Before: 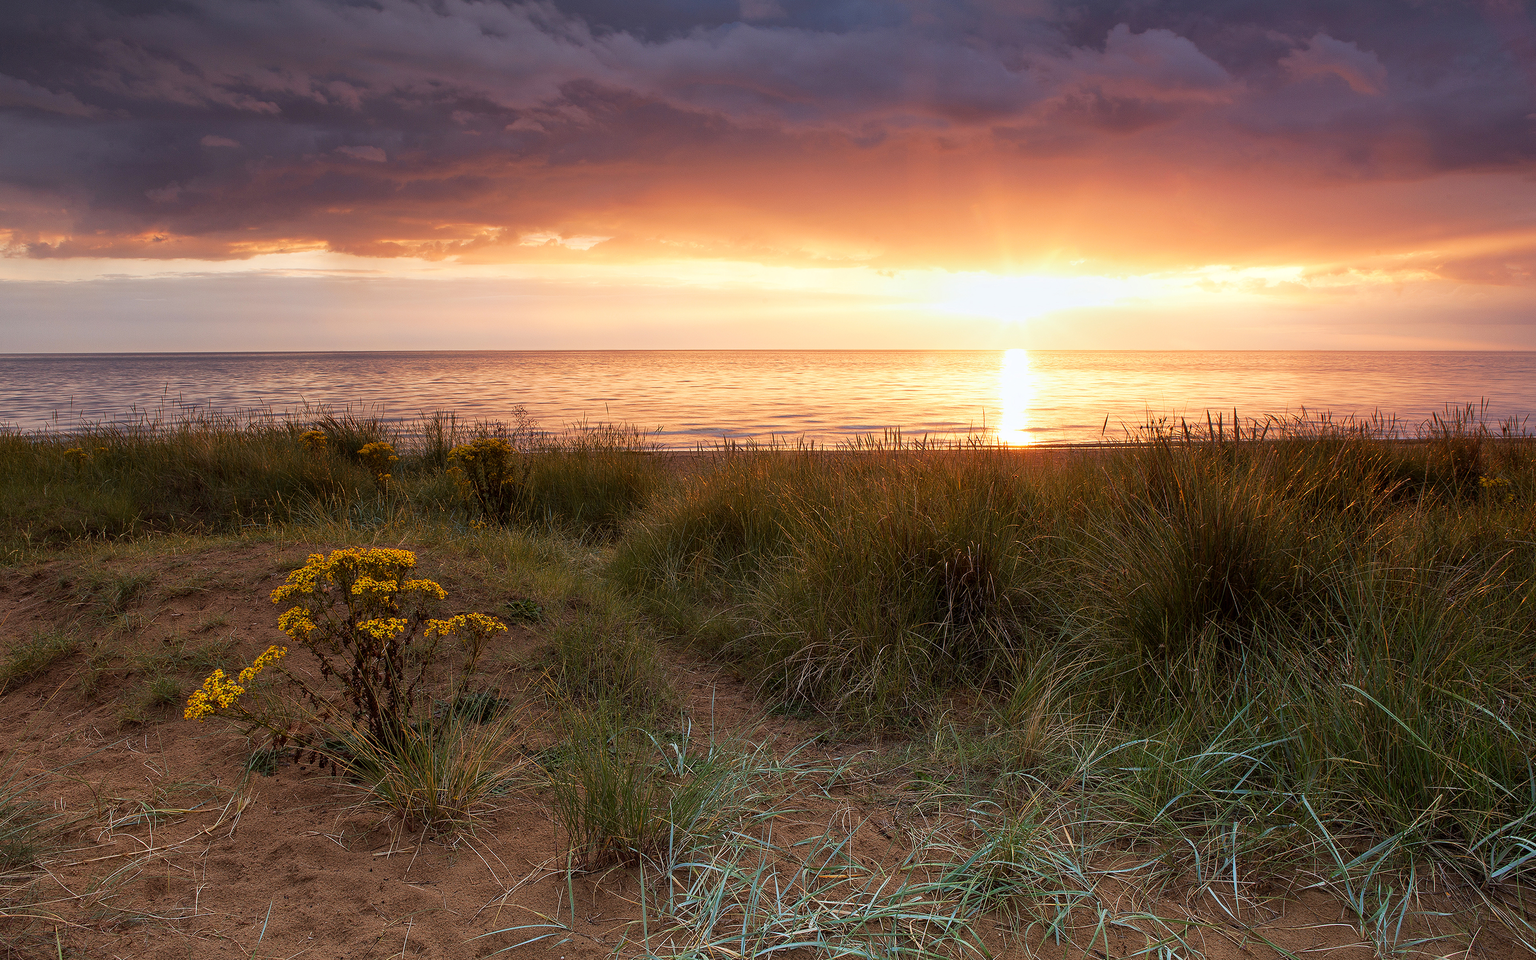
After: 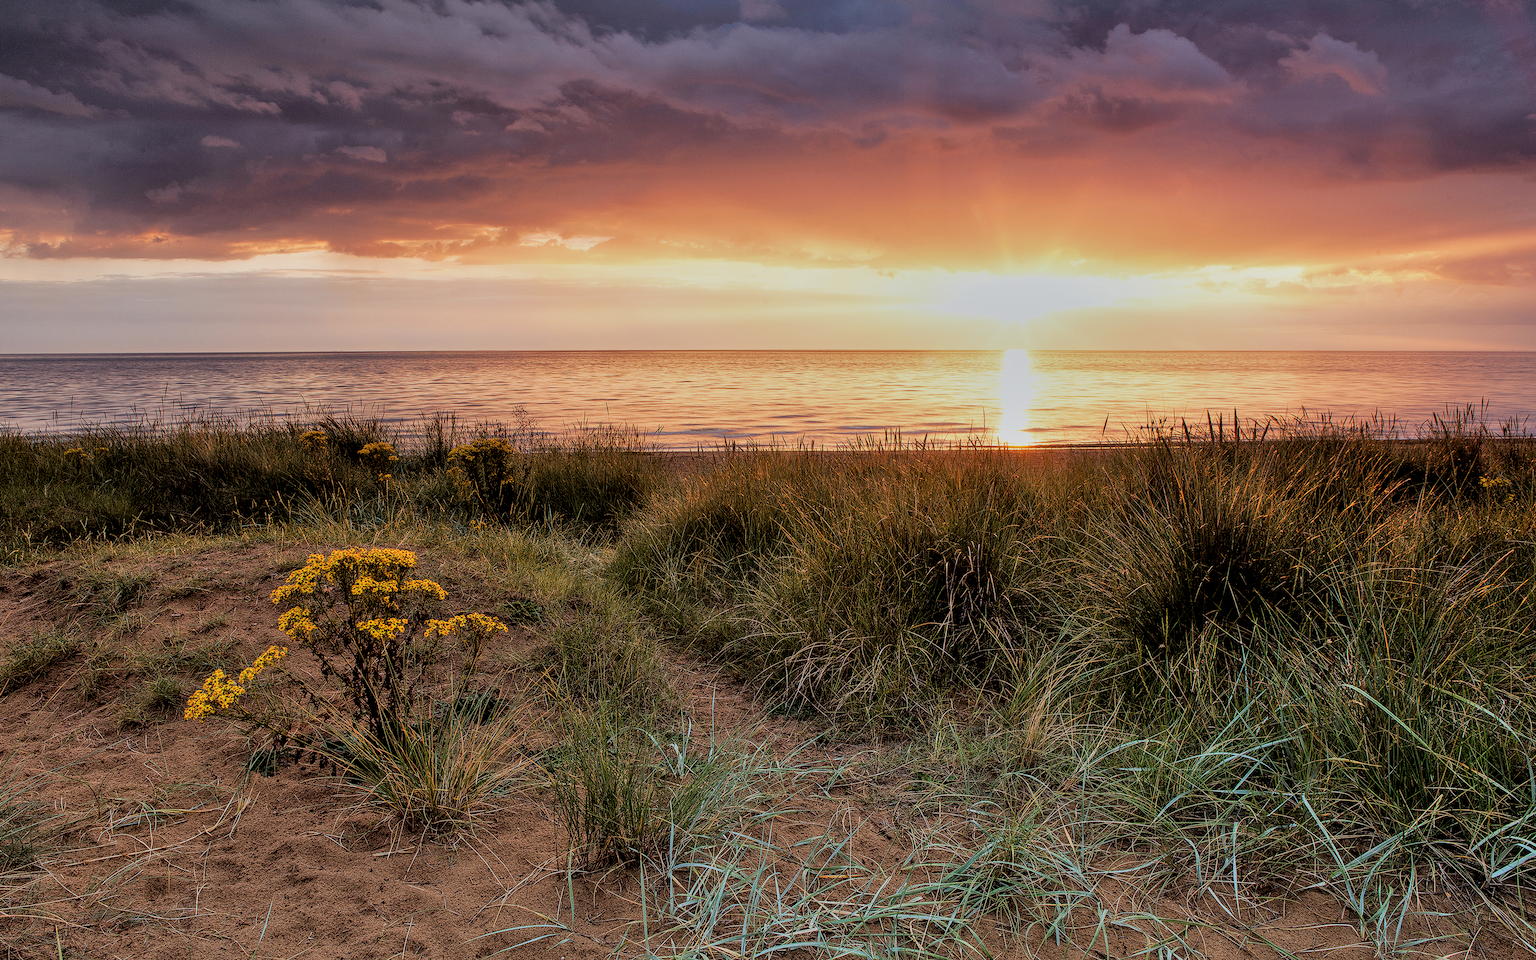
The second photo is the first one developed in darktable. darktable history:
local contrast: on, module defaults
filmic rgb: black relative exposure -7.61 EV, white relative exposure 4.65 EV, threshold 5.95 EV, target black luminance 0%, hardness 3.56, latitude 50.46%, contrast 1.031, highlights saturation mix 9%, shadows ↔ highlights balance -0.146%, iterations of high-quality reconstruction 0, enable highlight reconstruction true
shadows and highlights: low approximation 0.01, soften with gaussian
